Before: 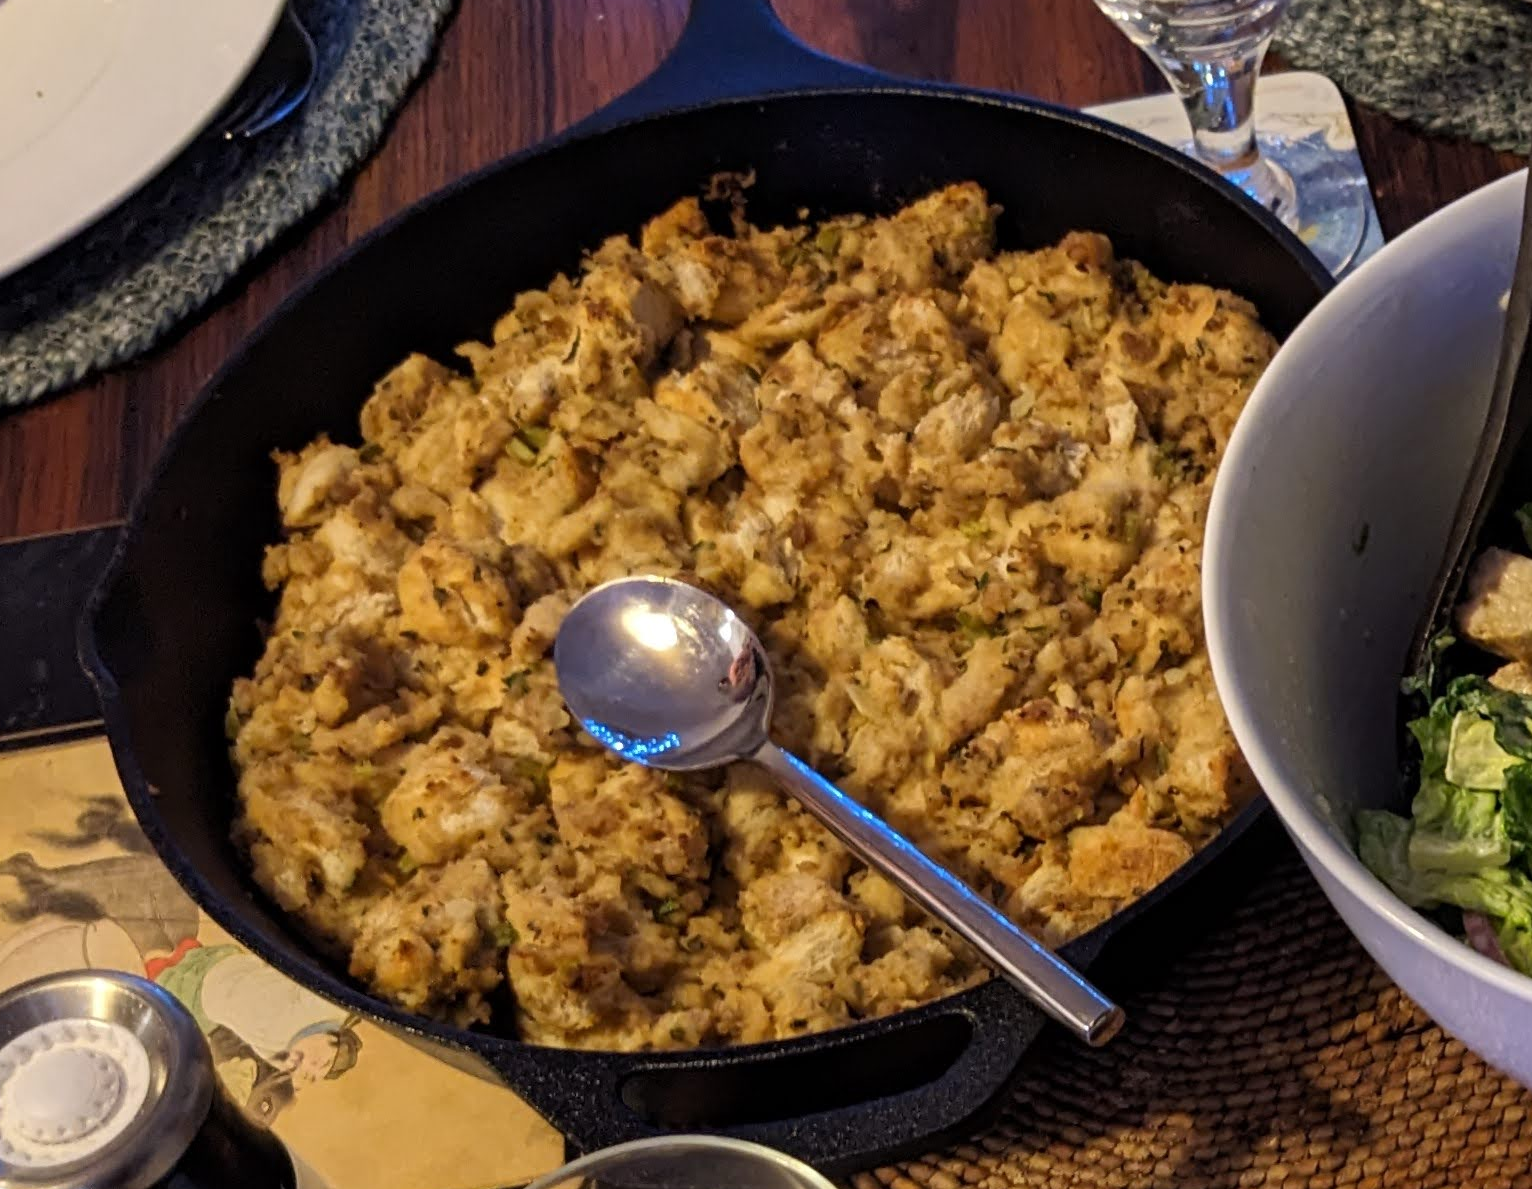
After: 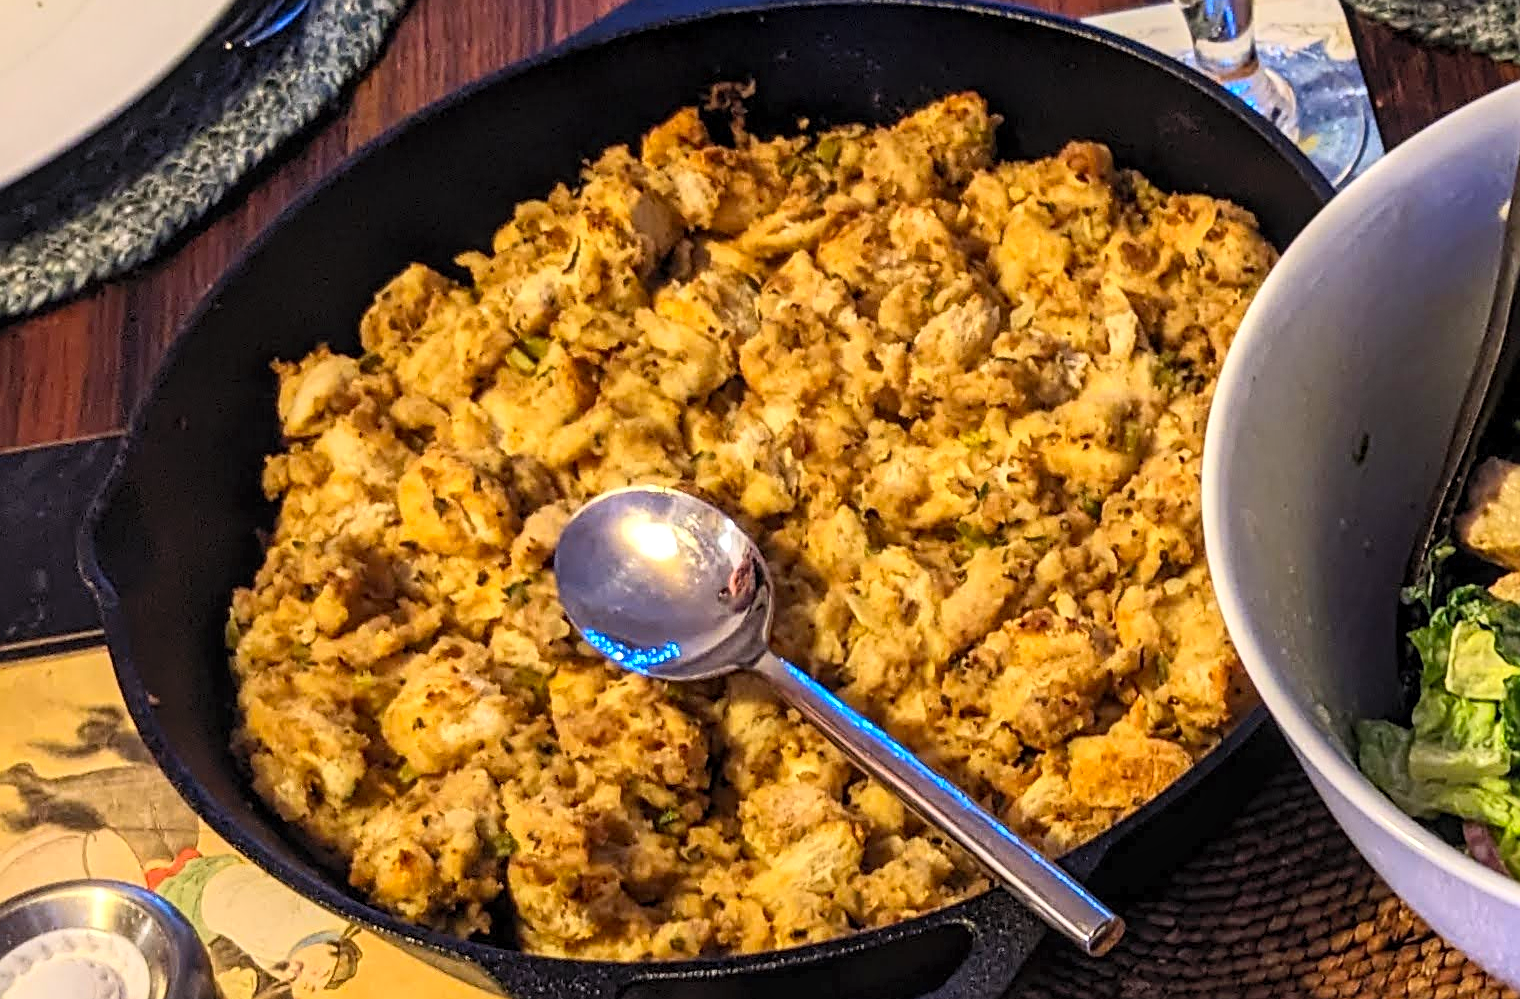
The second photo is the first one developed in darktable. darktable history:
crop: top 7.625%, bottom 8.027%
sharpen: on, module defaults
contrast brightness saturation: contrast 0.24, brightness 0.26, saturation 0.39
local contrast: on, module defaults
